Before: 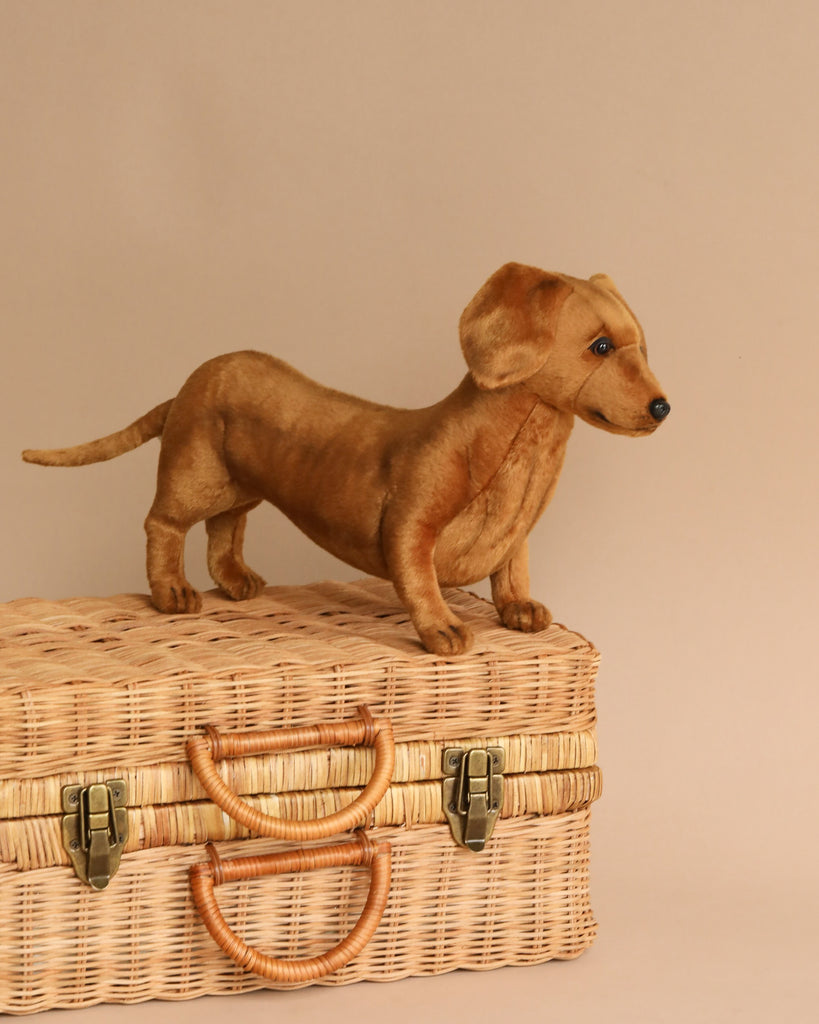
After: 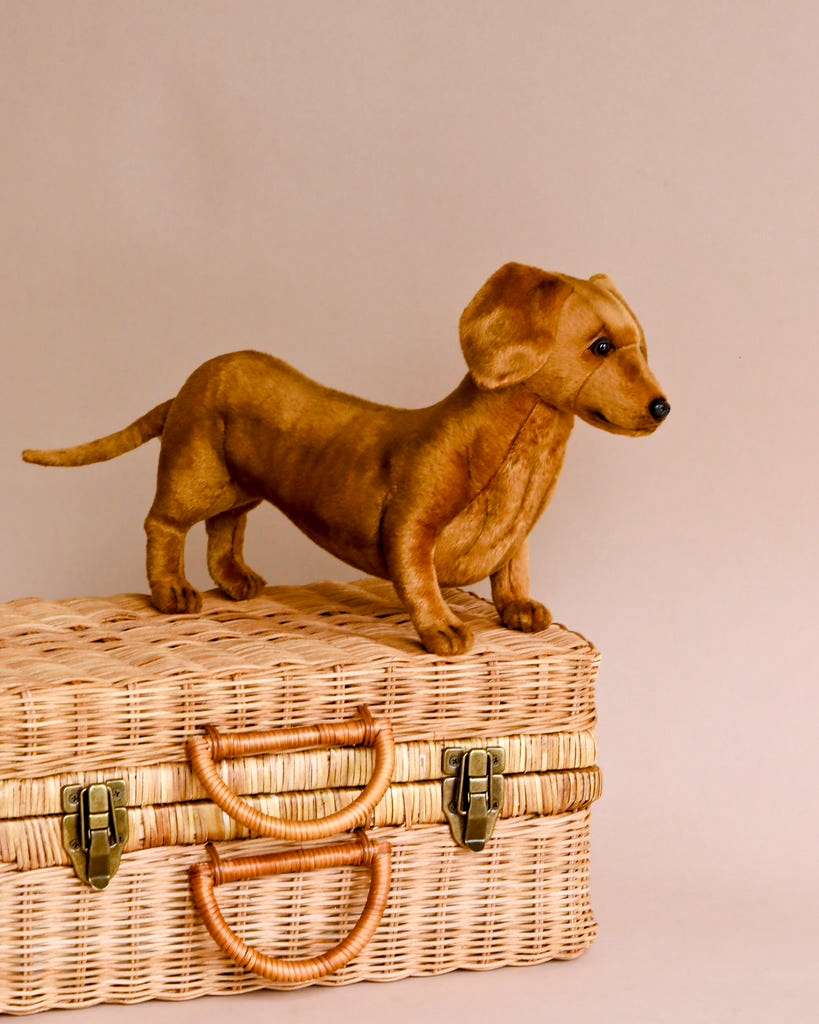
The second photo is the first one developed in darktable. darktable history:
color balance rgb: shadows lift › luminance -9.41%, highlights gain › luminance 17.6%, global offset › luminance -1.45%, perceptual saturation grading › highlights -17.77%, perceptual saturation grading › mid-tones 33.1%, perceptual saturation grading › shadows 50.52%, global vibrance 24.22%
color calibration: illuminant as shot in camera, x 0.37, y 0.382, temperature 4313.32 K
local contrast: mode bilateral grid, contrast 28, coarseness 16, detail 115%, midtone range 0.2
